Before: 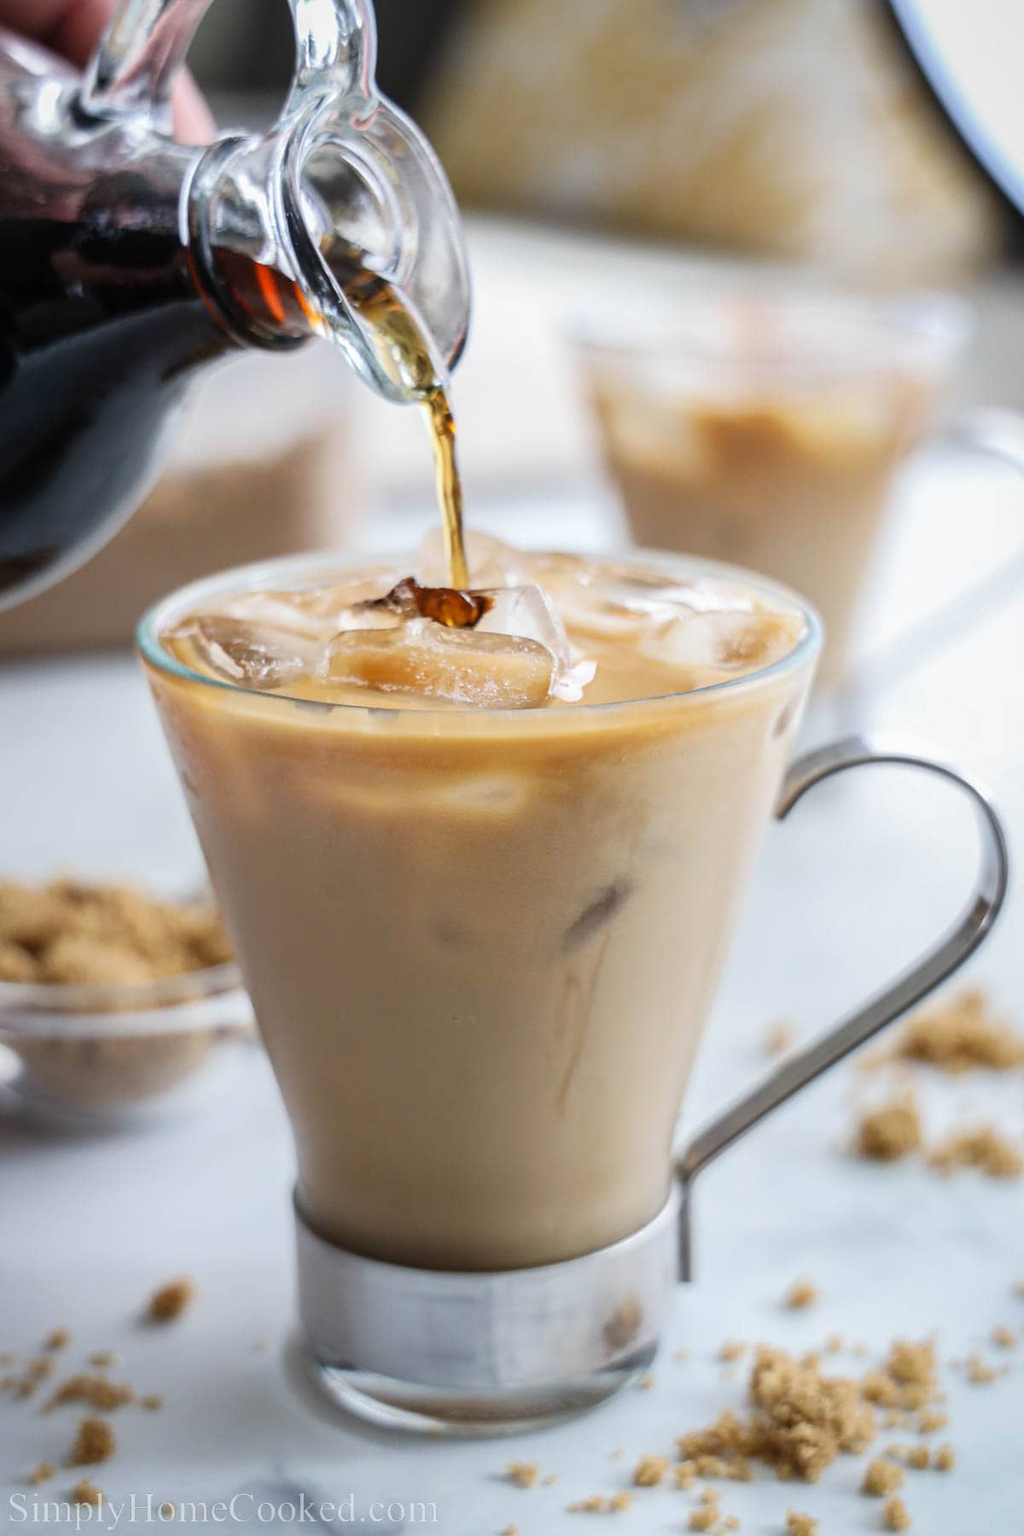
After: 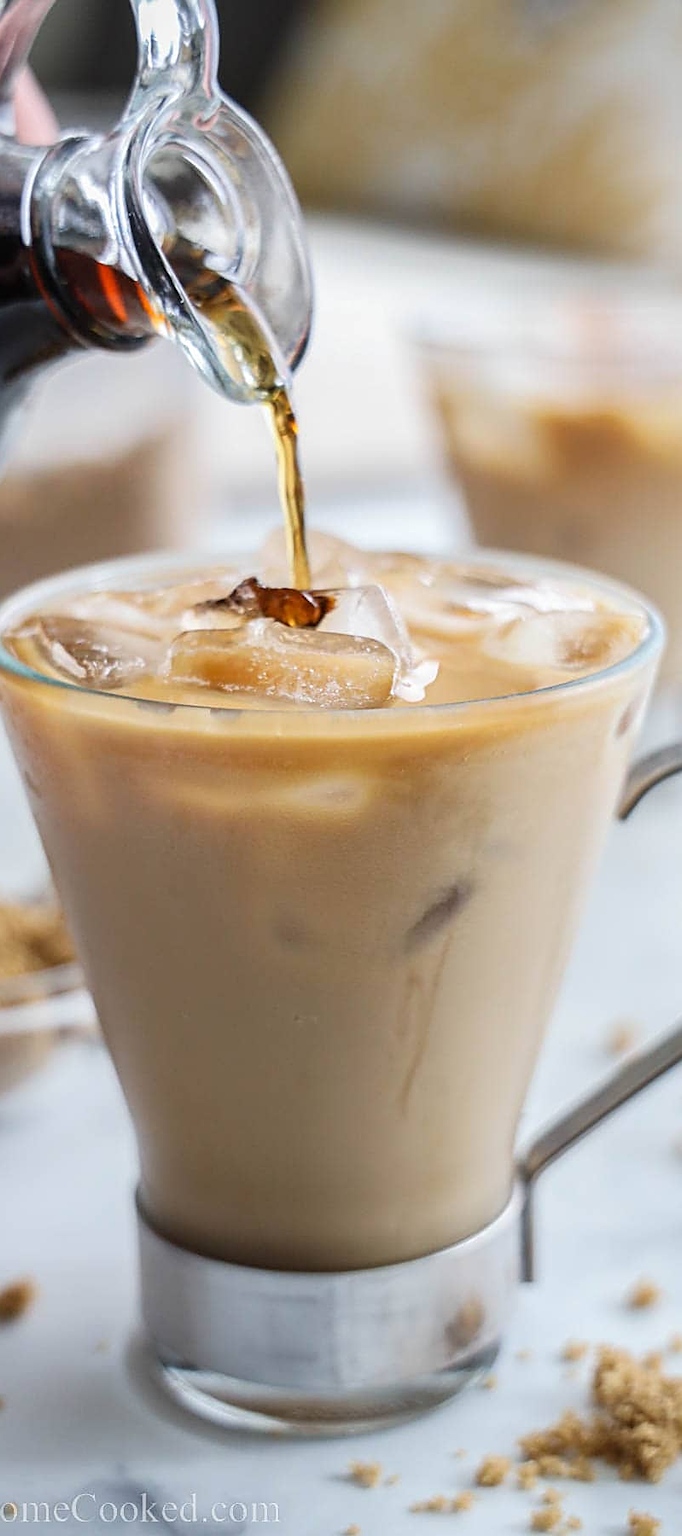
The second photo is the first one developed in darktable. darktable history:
sharpen: on, module defaults
crop and rotate: left 15.446%, right 17.836%
